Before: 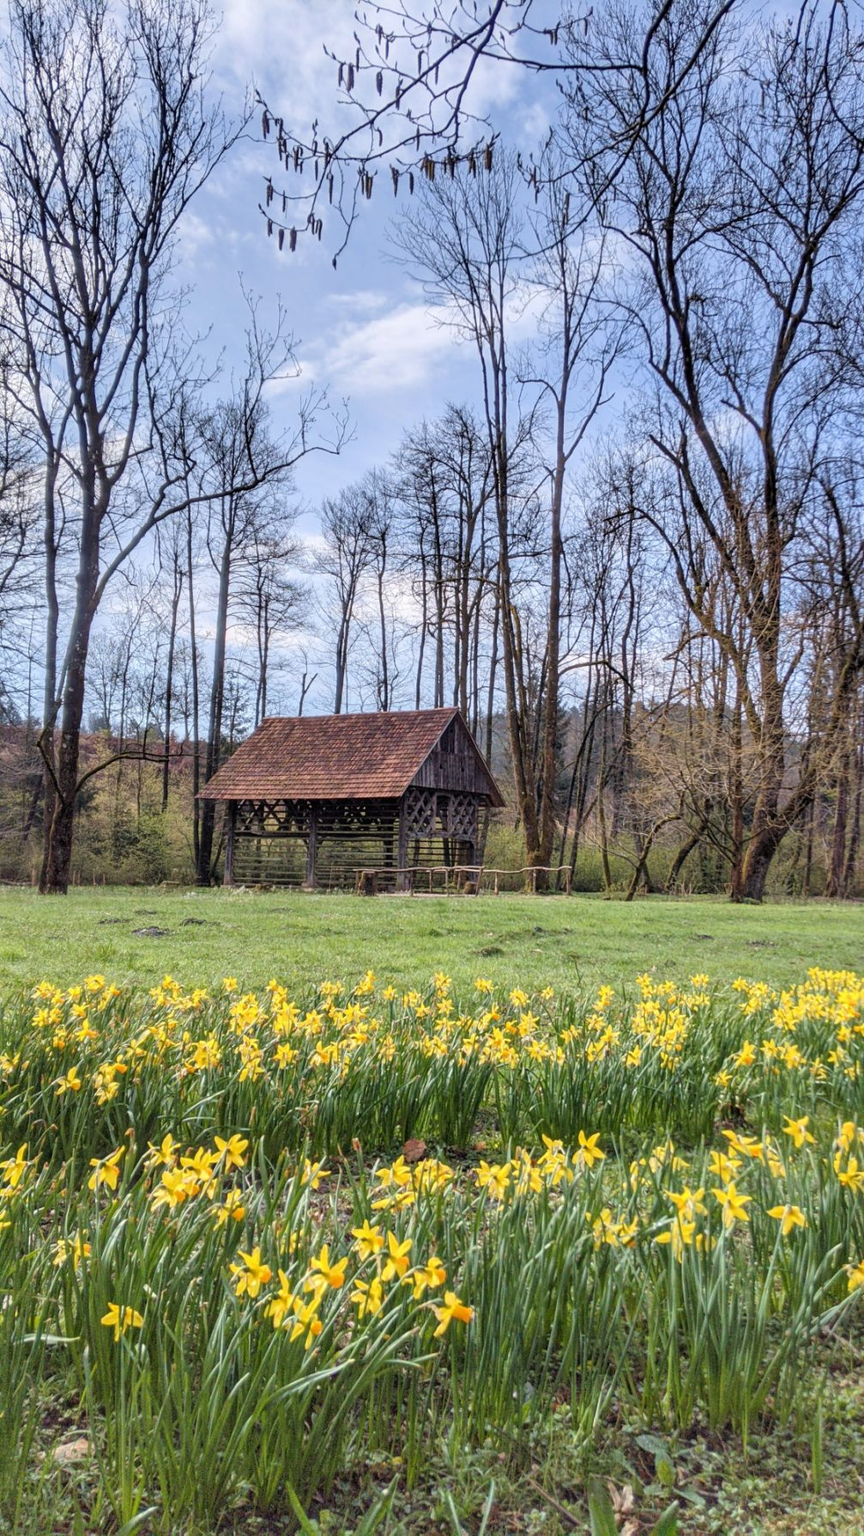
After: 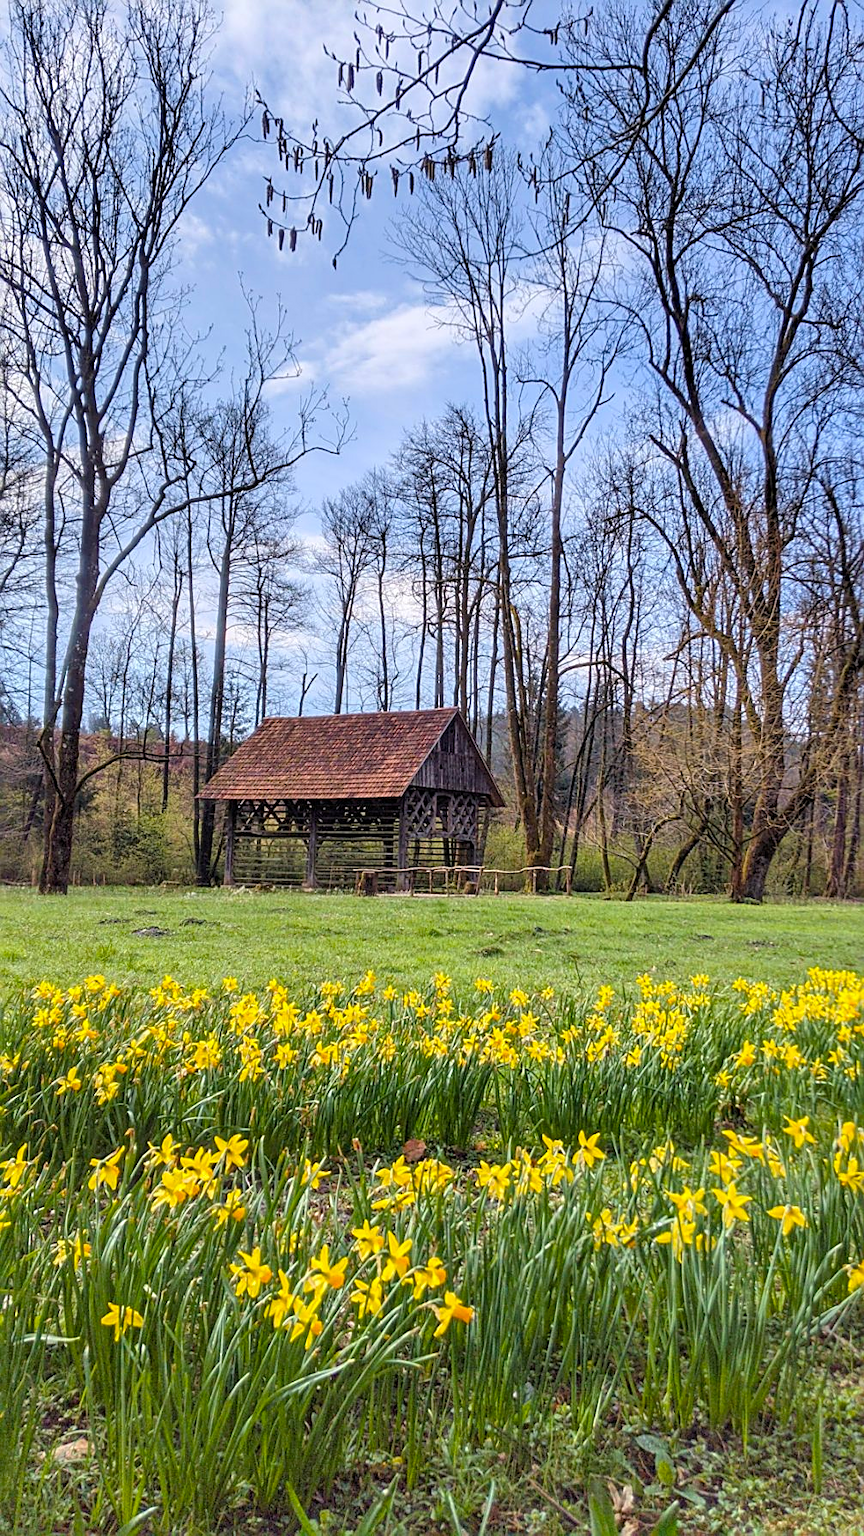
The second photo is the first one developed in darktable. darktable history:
sharpen: on, module defaults
color balance rgb: perceptual saturation grading › global saturation 20%, global vibrance 20%
